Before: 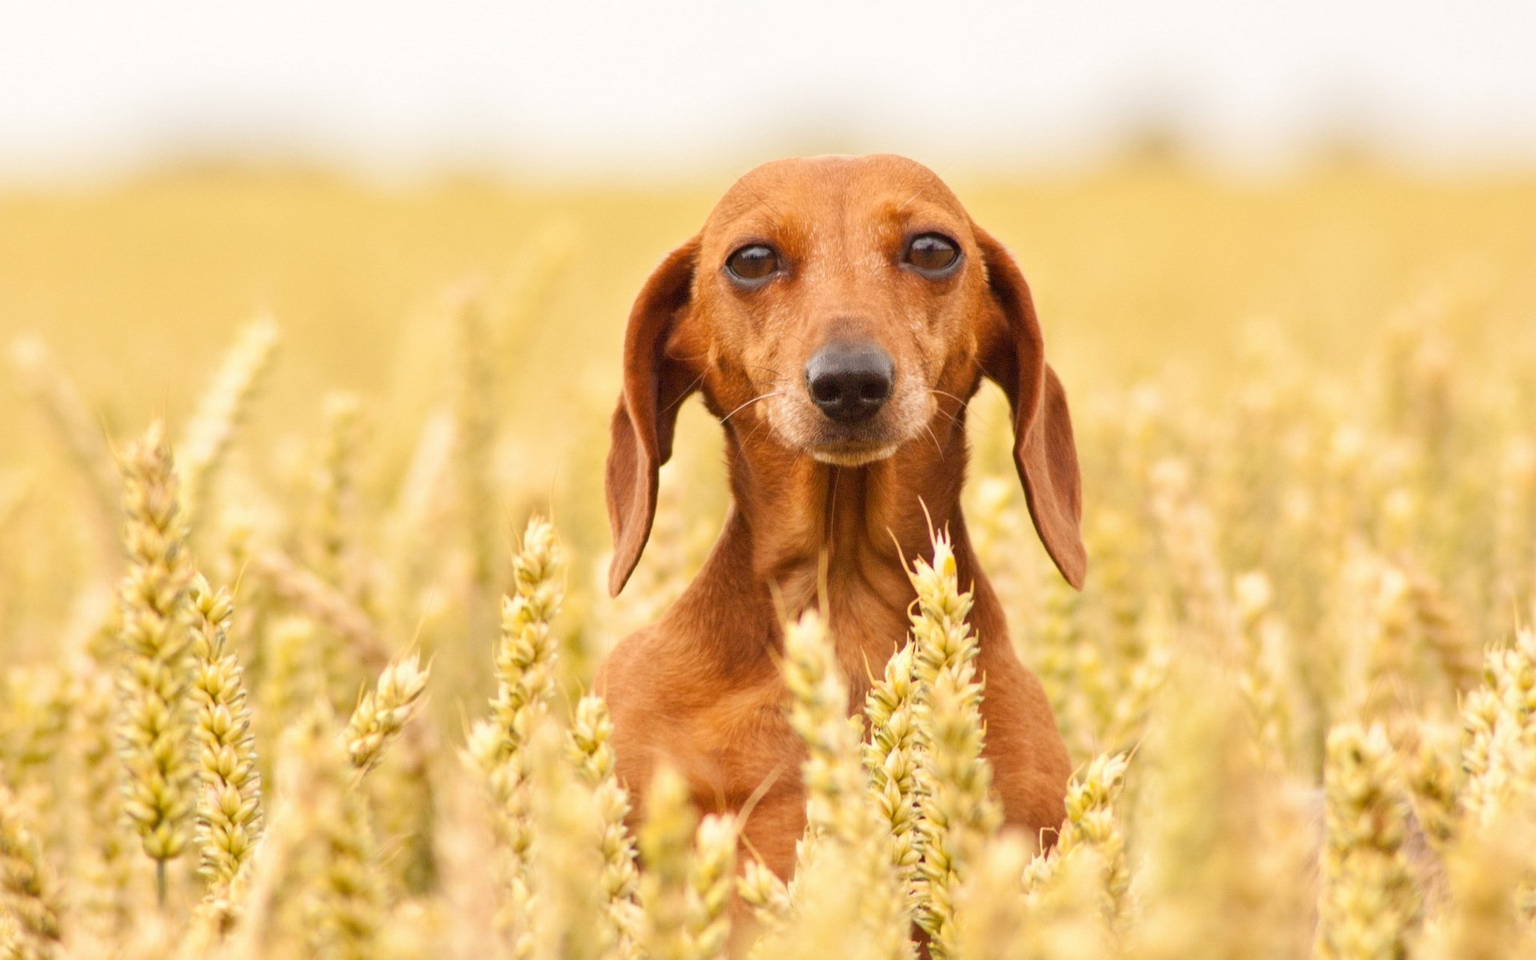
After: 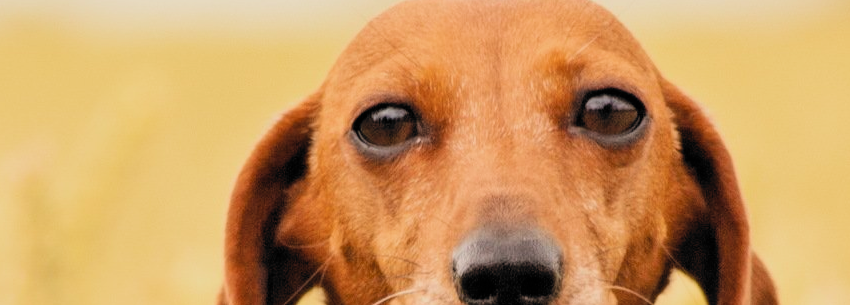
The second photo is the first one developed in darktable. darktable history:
filmic rgb: black relative exposure -5.07 EV, white relative exposure 3.99 EV, hardness 2.89, contrast 1.3, highlights saturation mix -29.67%, color science v6 (2022), iterations of high-quality reconstruction 0
crop: left 28.908%, top 16.867%, right 26.796%, bottom 57.669%
